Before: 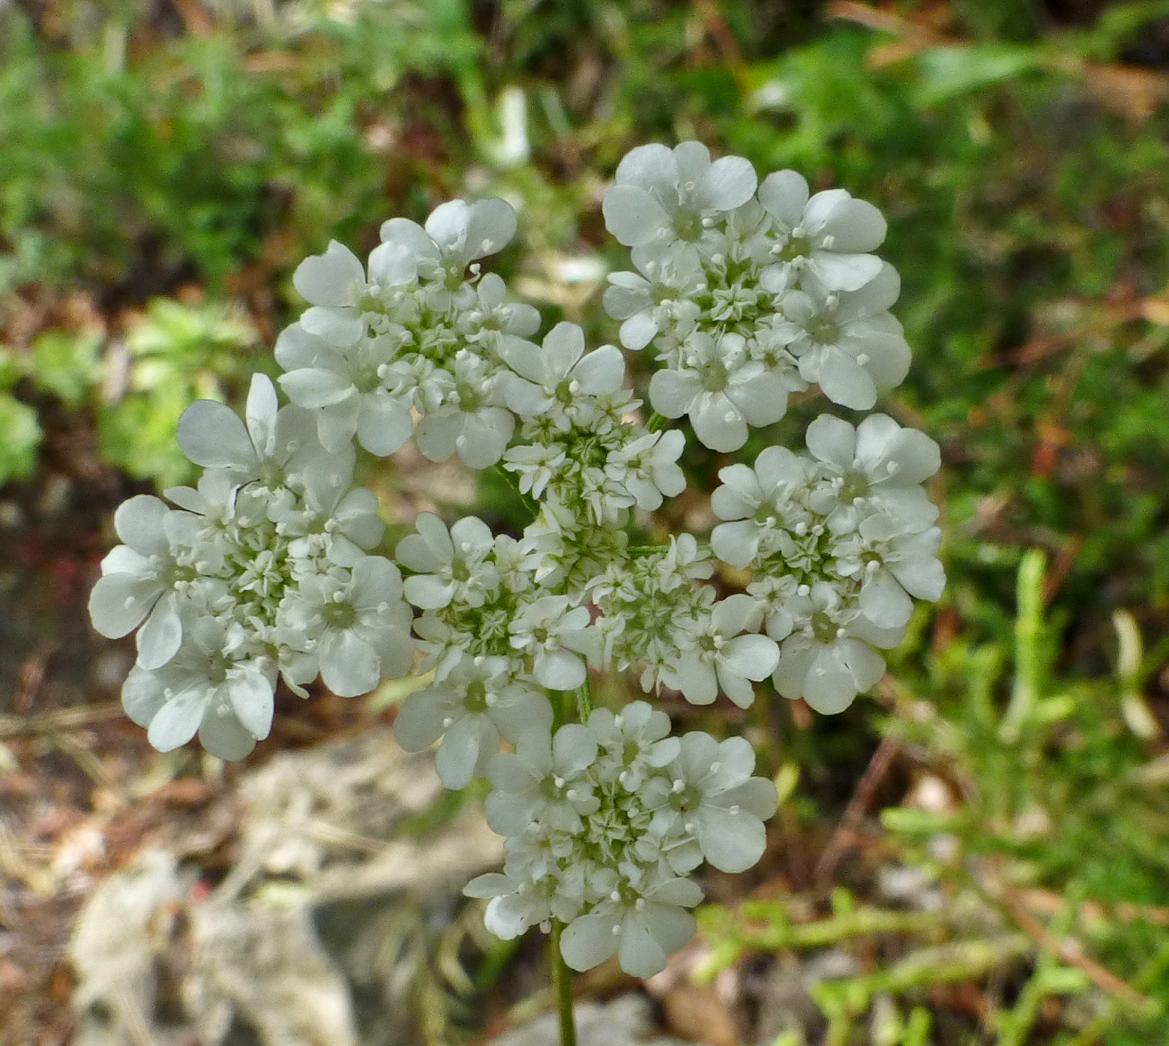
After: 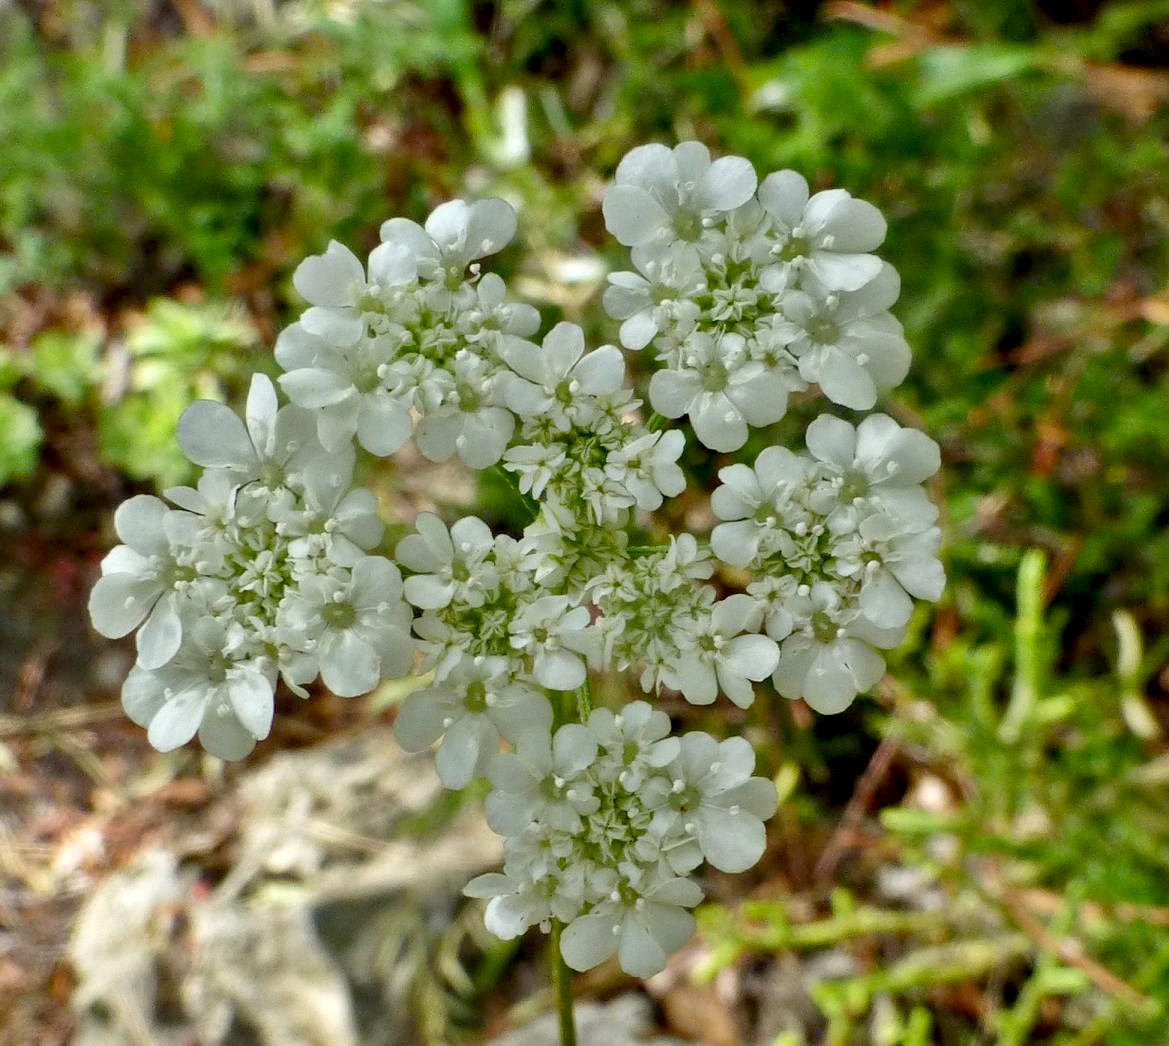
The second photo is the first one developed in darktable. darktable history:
color correction: highlights b* 0.03
exposure: black level correction 0.011, exposure -0.479 EV, compensate exposure bias true, compensate highlight preservation false
